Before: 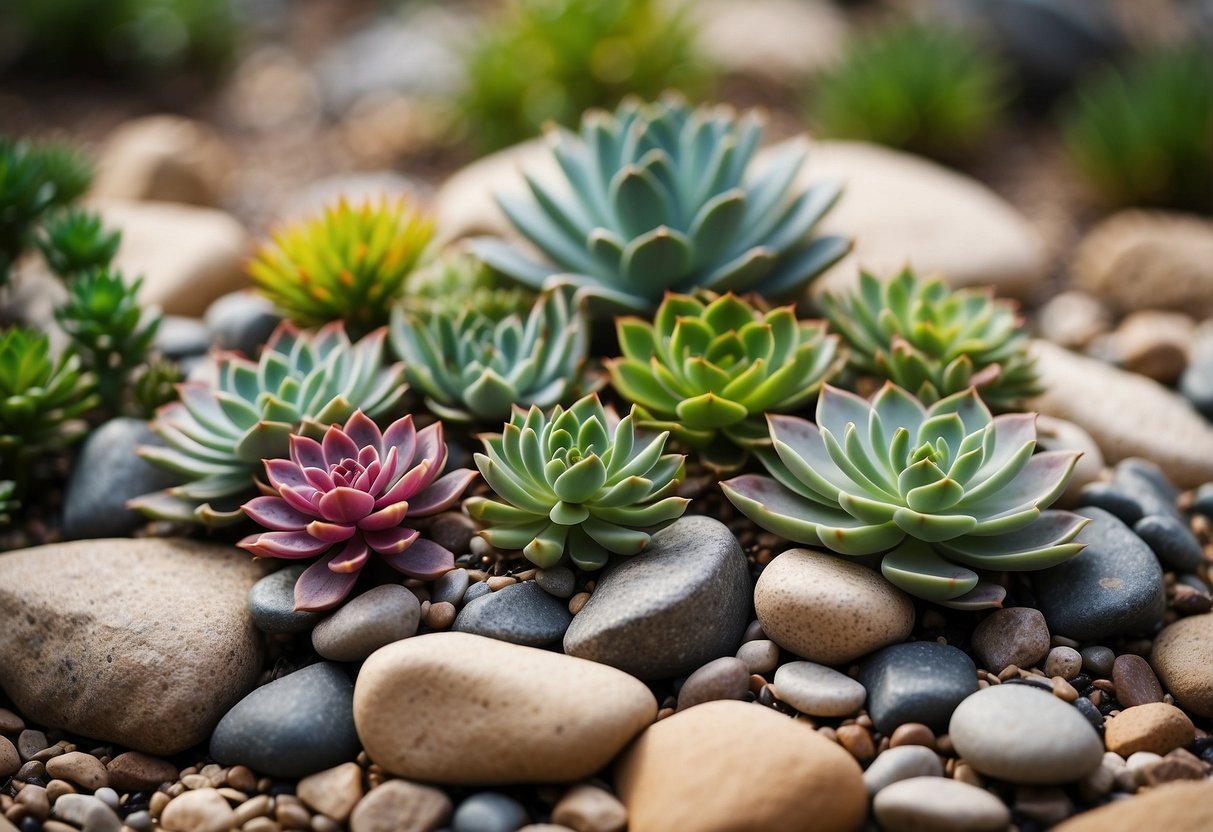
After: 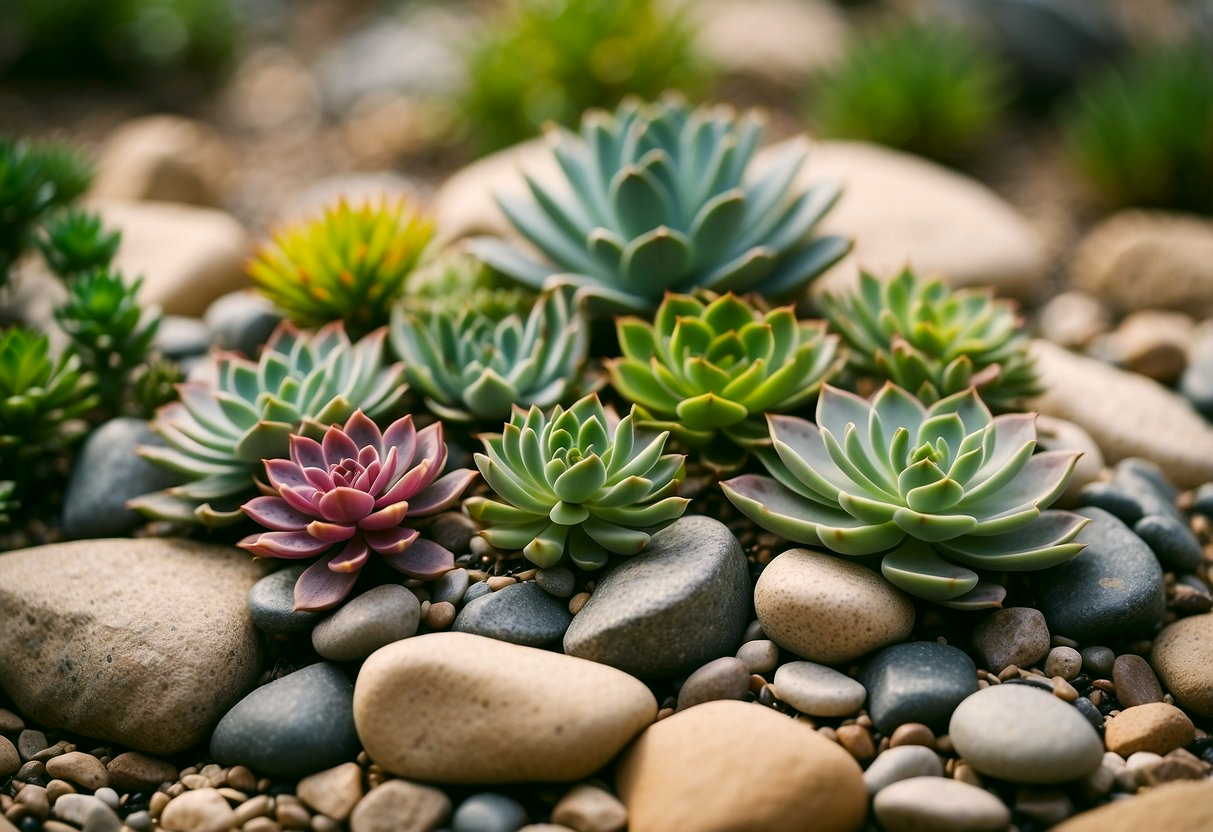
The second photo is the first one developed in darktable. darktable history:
color correction: highlights a* 4.36, highlights b* 4.95, shadows a* -7.35, shadows b* 4.91
